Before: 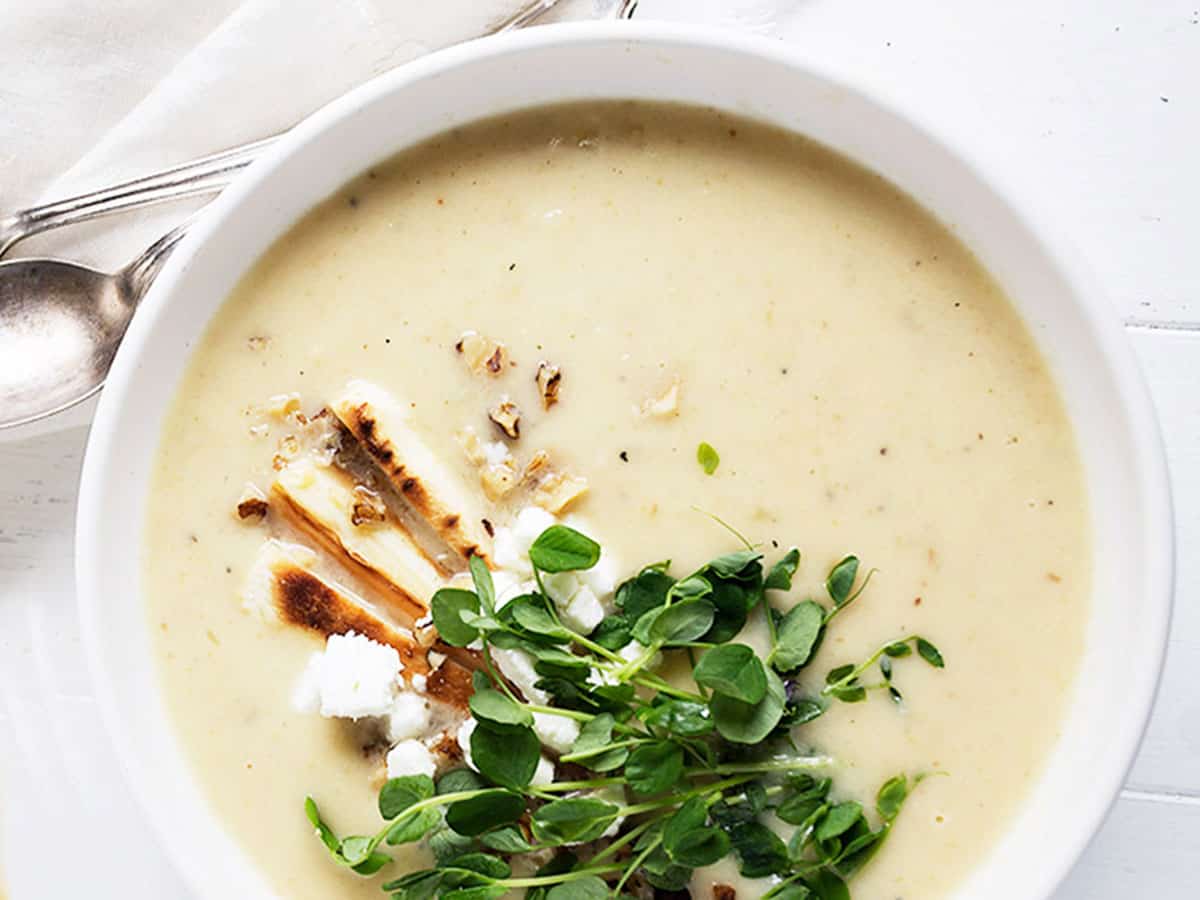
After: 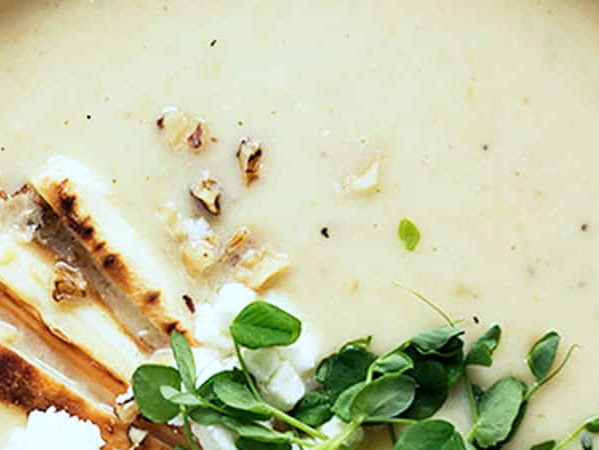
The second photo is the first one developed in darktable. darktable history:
color calibration: illuminant Planckian (black body), adaptation linear Bradford (ICC v4), x 0.361, y 0.366, temperature 4511.61 K, saturation algorithm version 1 (2020)
crop: left 25%, top 25%, right 25%, bottom 25%
